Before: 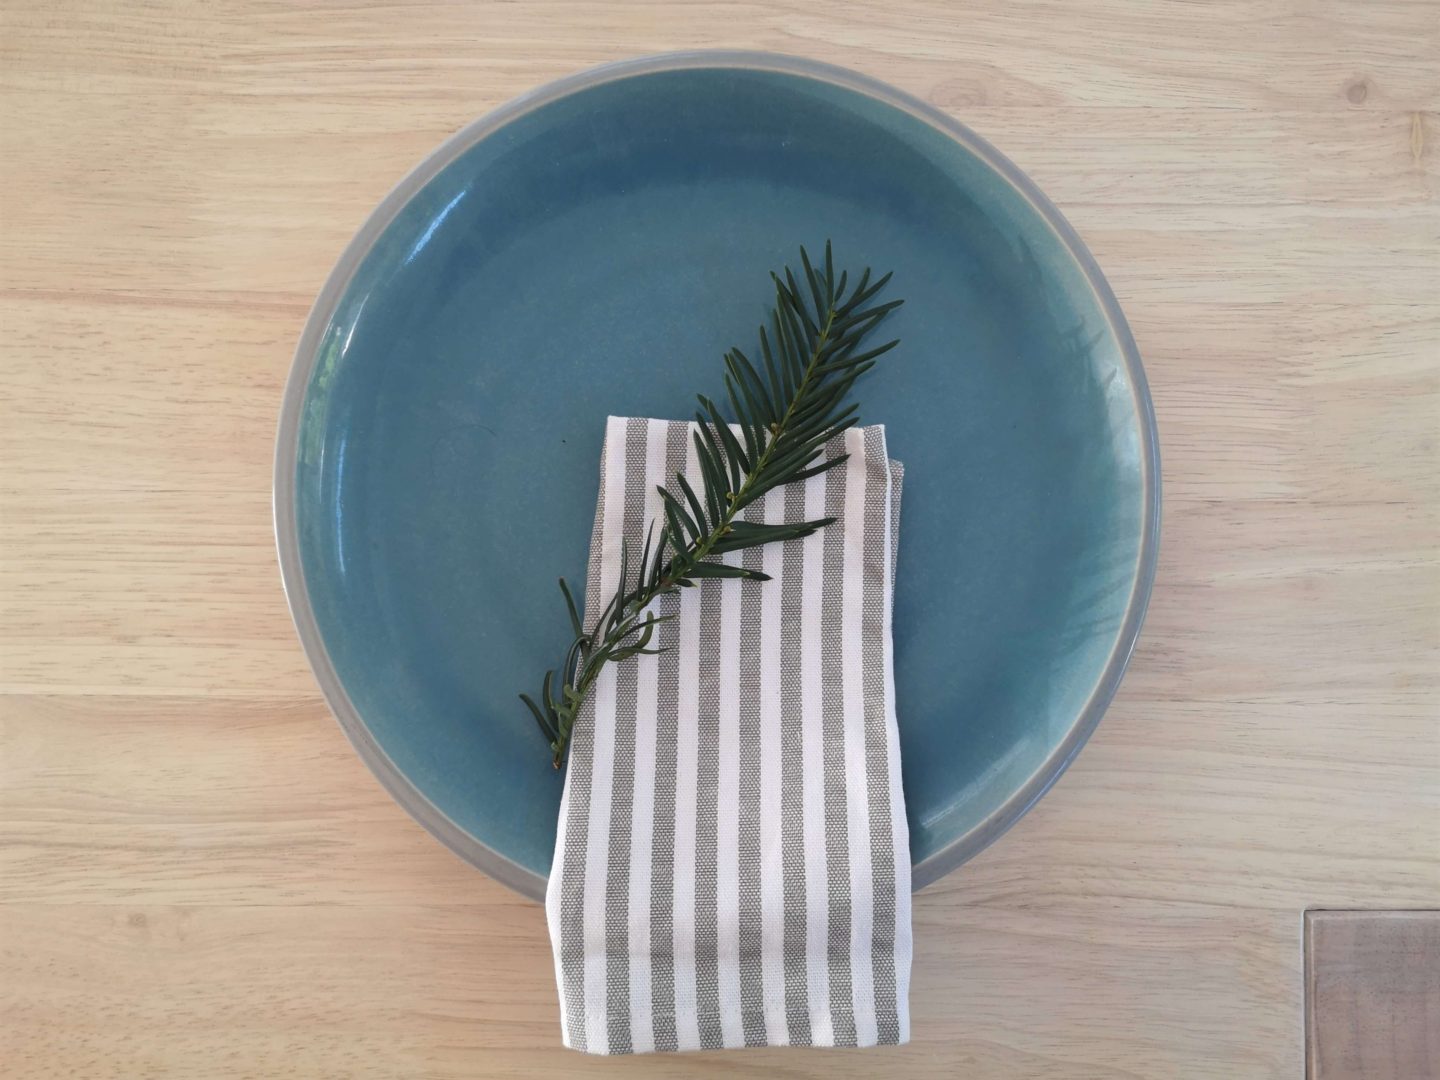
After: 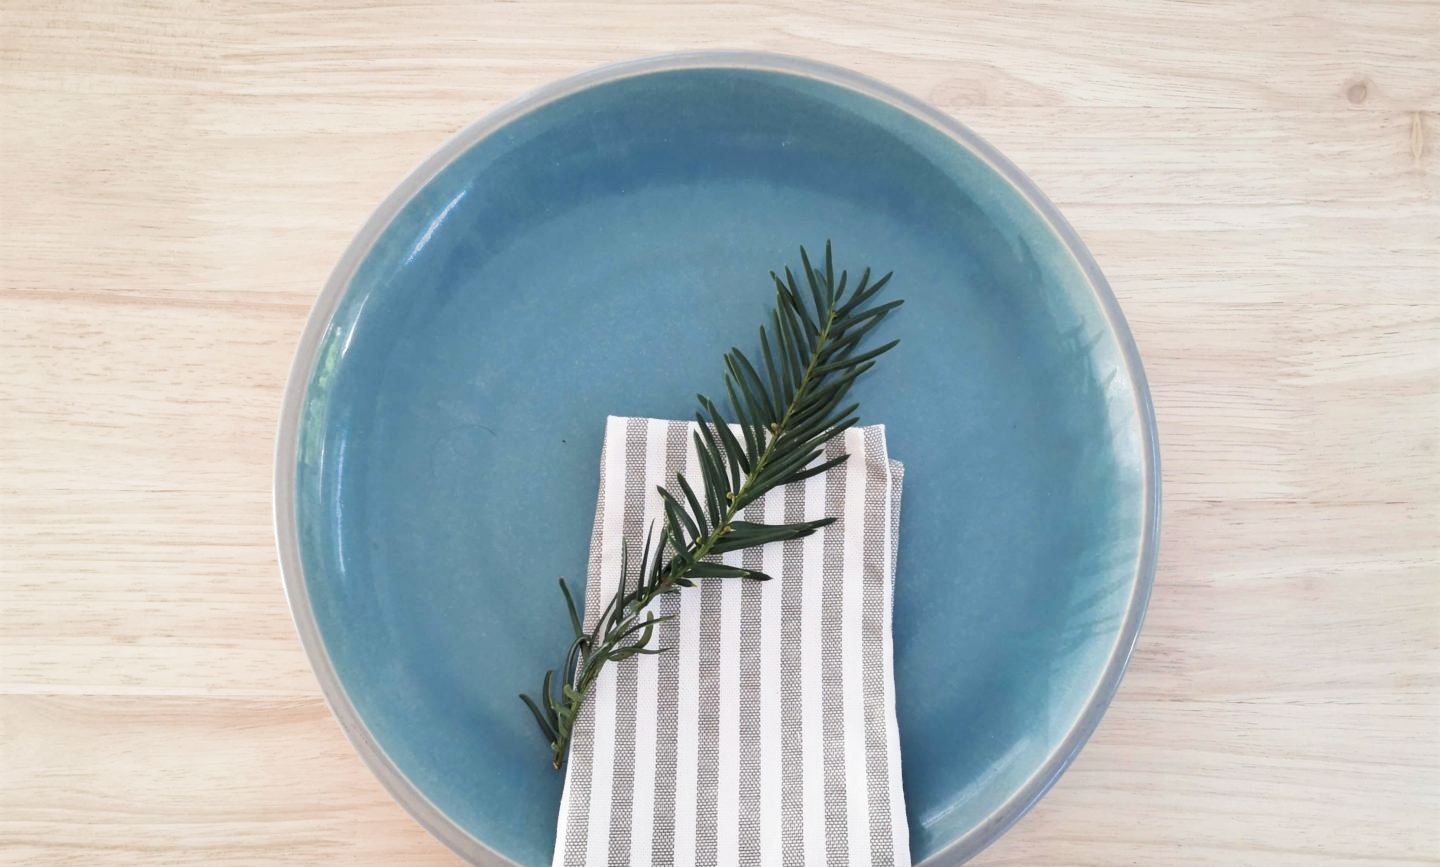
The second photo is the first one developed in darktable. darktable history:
filmic rgb: middle gray luminance 9.23%, black relative exposure -10.55 EV, white relative exposure 3.45 EV, threshold 6 EV, target black luminance 0%, hardness 5.98, latitude 59.69%, contrast 1.087, highlights saturation mix 5%, shadows ↔ highlights balance 29.23%, add noise in highlights 0, color science v3 (2019), use custom middle-gray values true, iterations of high-quality reconstruction 0, contrast in highlights soft, enable highlight reconstruction true
shadows and highlights: shadows 49, highlights -41, soften with gaussian
crop: bottom 19.644%
